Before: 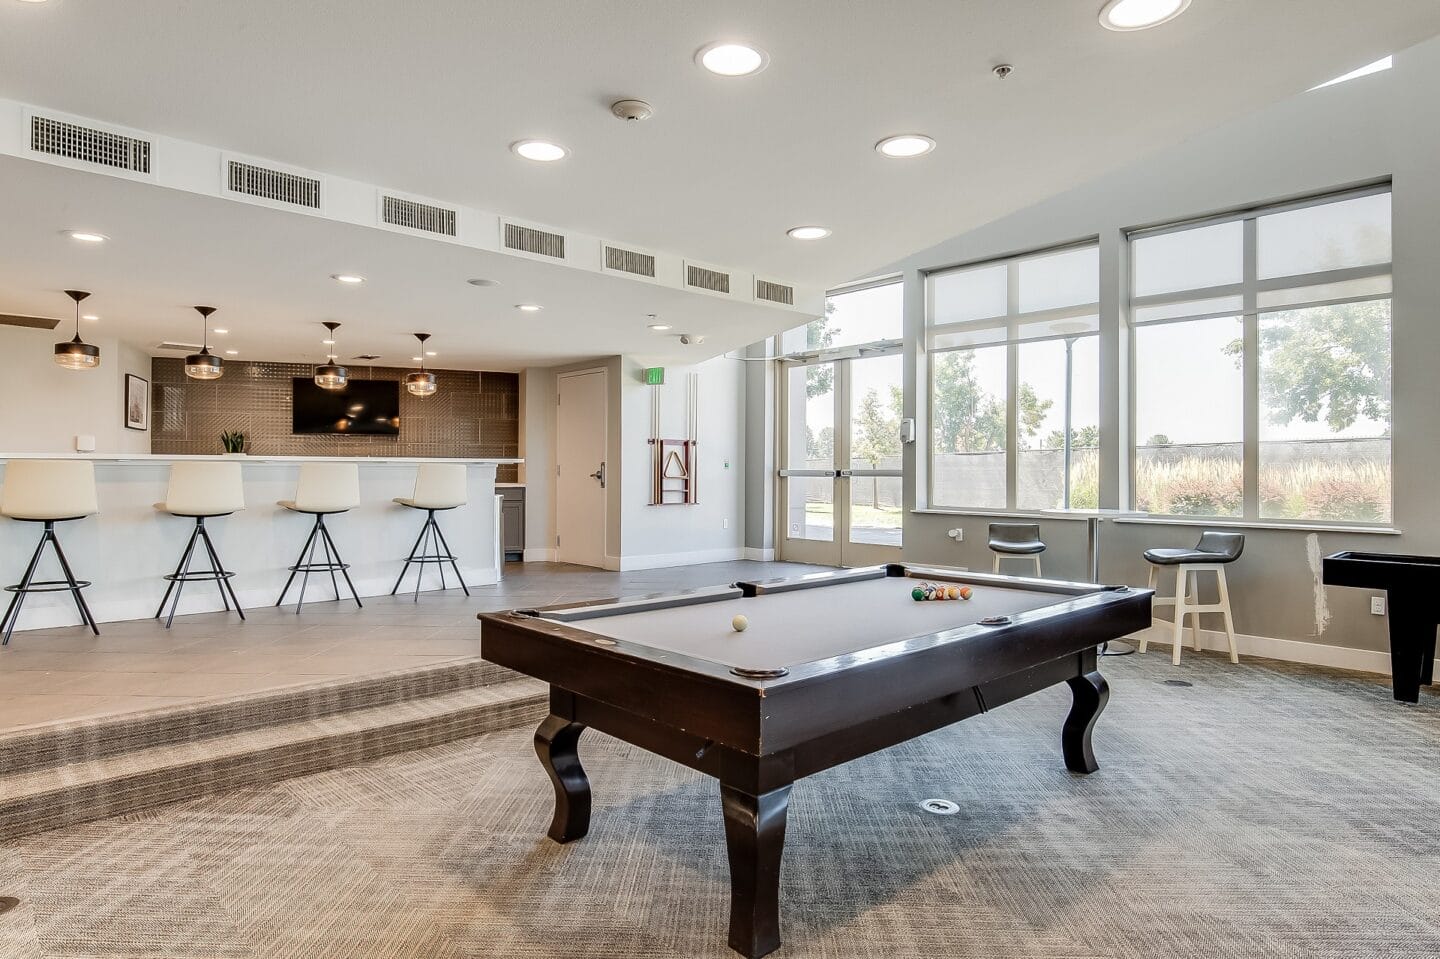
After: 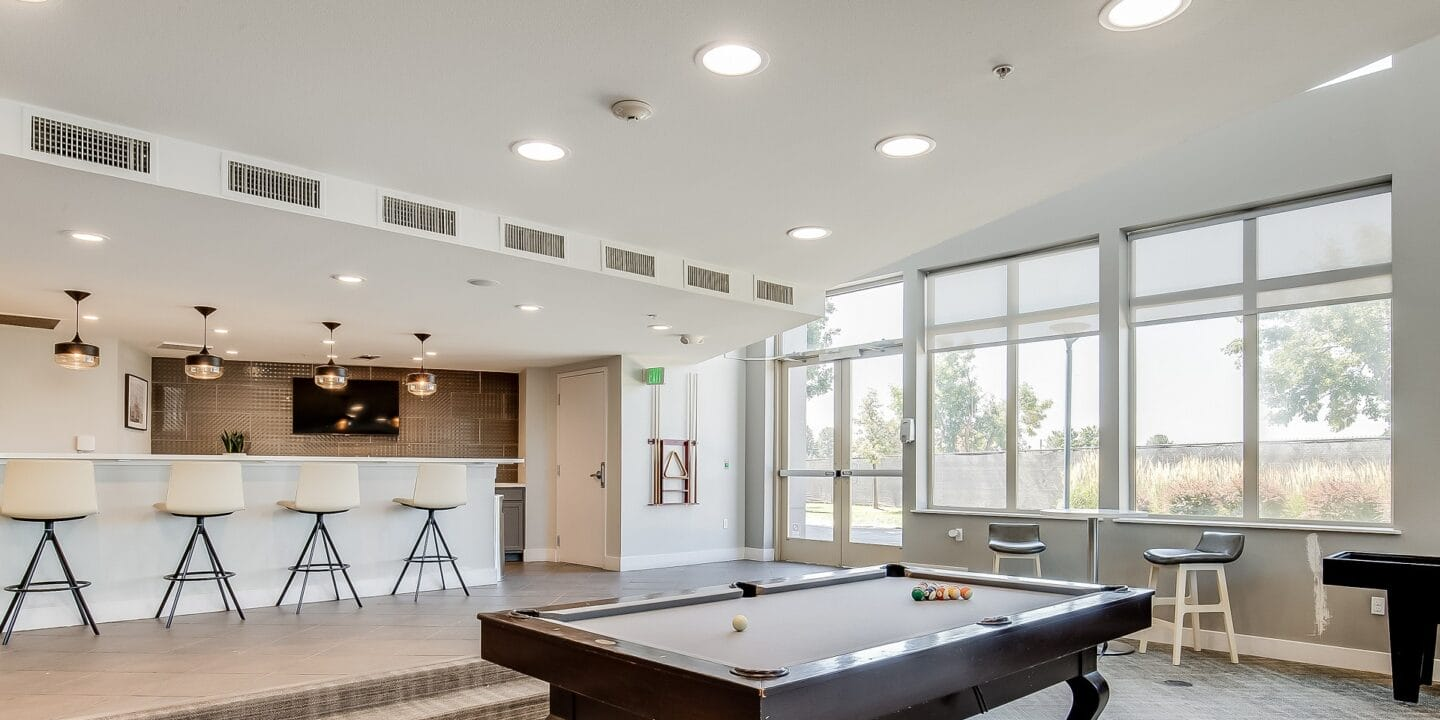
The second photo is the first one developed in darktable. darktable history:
base curve: curves: ch0 [(0, 0) (0.283, 0.295) (1, 1)], preserve colors none
crop: bottom 24.822%
